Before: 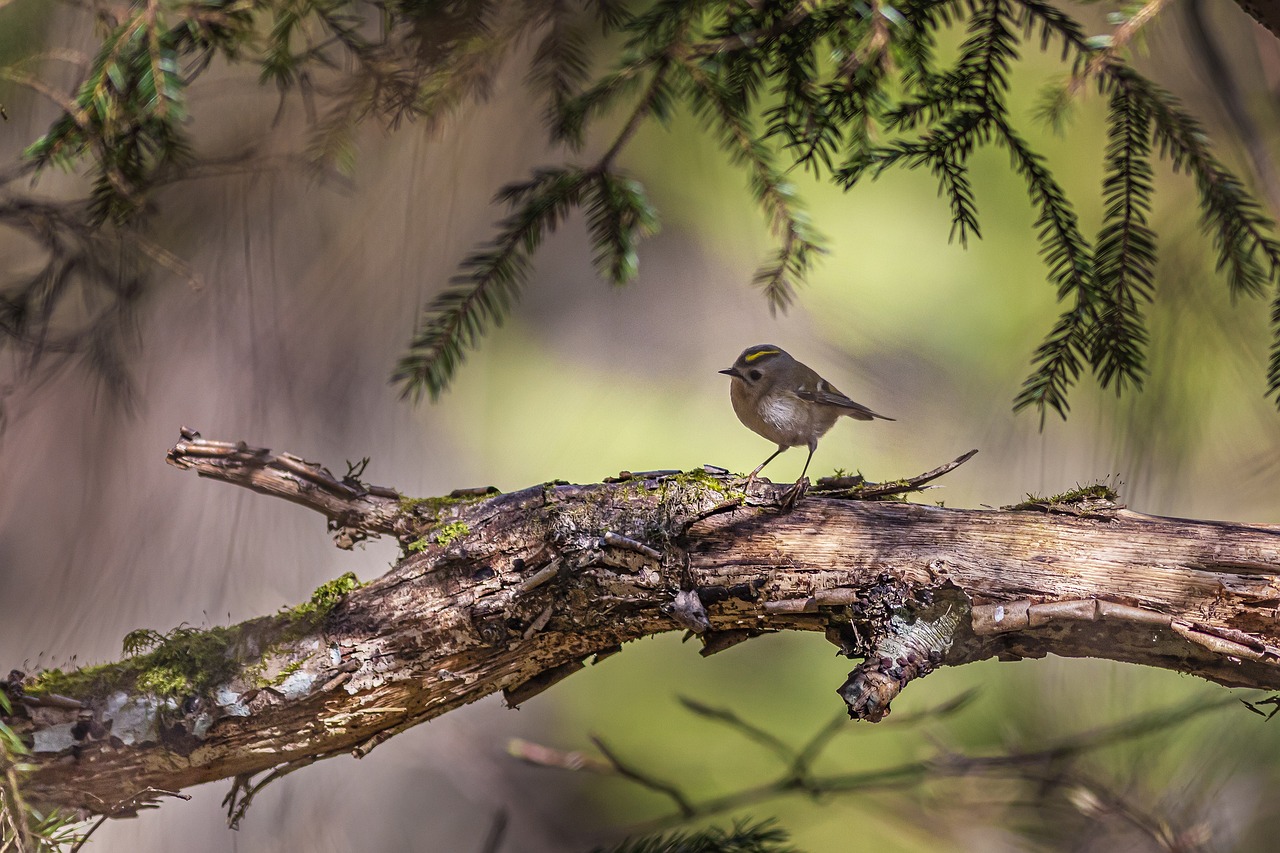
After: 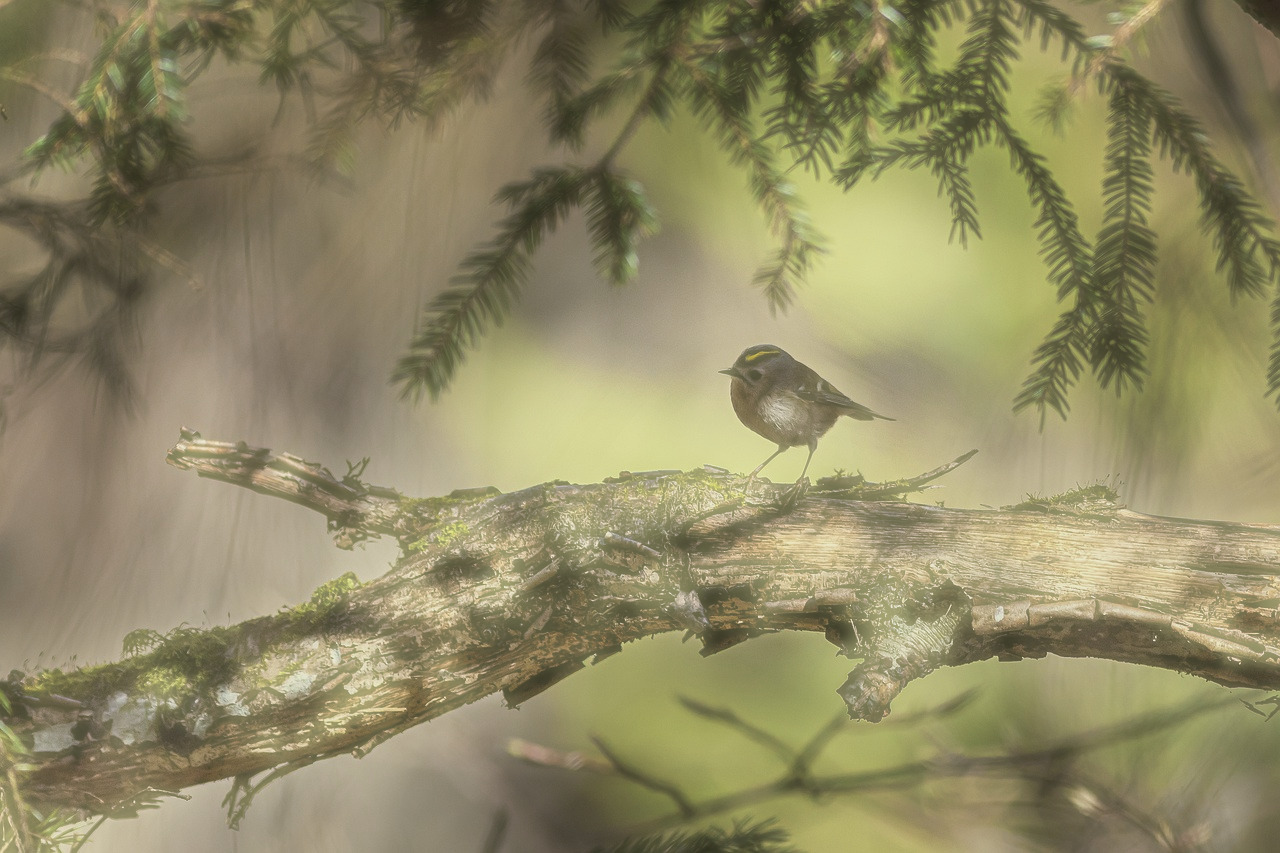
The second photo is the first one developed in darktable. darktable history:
haze removal: strength -0.892, distance 0.23, compatibility mode true, adaptive false
